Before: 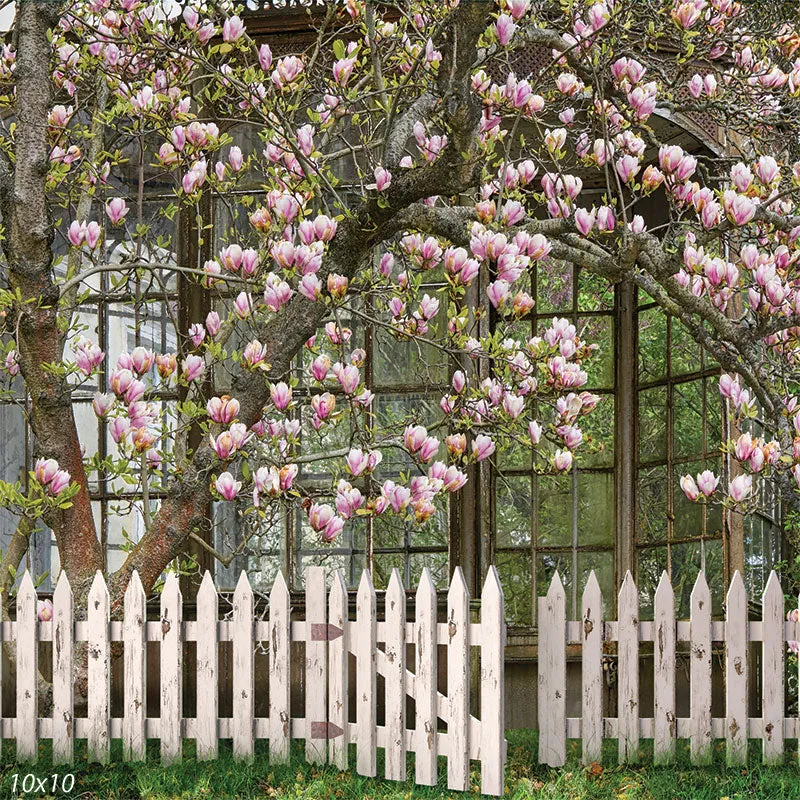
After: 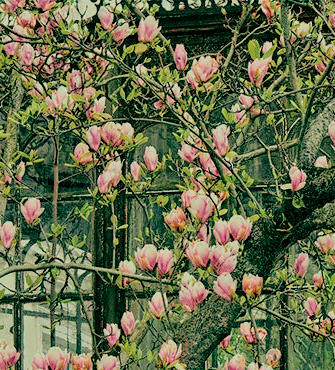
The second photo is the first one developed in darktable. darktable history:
tone curve: curves: ch0 [(0, 0) (0.045, 0.074) (0.883, 0.858) (1, 1)]; ch1 [(0, 0) (0.149, 0.074) (0.379, 0.327) (0.427, 0.401) (0.489, 0.479) (0.505, 0.515) (0.537, 0.573) (0.563, 0.599) (1, 1)]; ch2 [(0, 0) (0.307, 0.298) (0.388, 0.375) (0.443, 0.456) (0.485, 0.492) (1, 1)], color space Lab, independent channels, preserve colors none
contrast equalizer: y [[0.546, 0.552, 0.554, 0.554, 0.552, 0.546], [0.5 ×6], [0.5 ×6], [0 ×6], [0 ×6]]
crop and rotate: left 10.817%, top 0.062%, right 47.194%, bottom 53.626%
filmic rgb: black relative exposure -7.65 EV, white relative exposure 4.56 EV, hardness 3.61
color balance: mode lift, gamma, gain (sRGB), lift [1, 0.69, 1, 1], gamma [1, 1.482, 1, 1], gain [1, 1, 1, 0.802]
white balance: emerald 1
